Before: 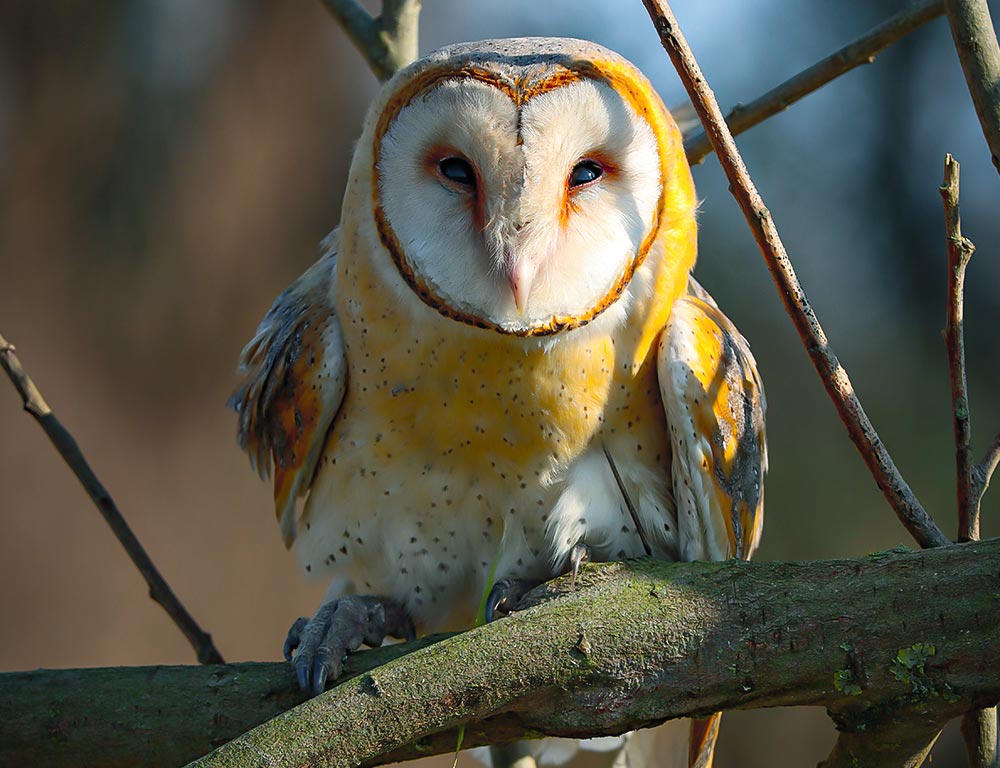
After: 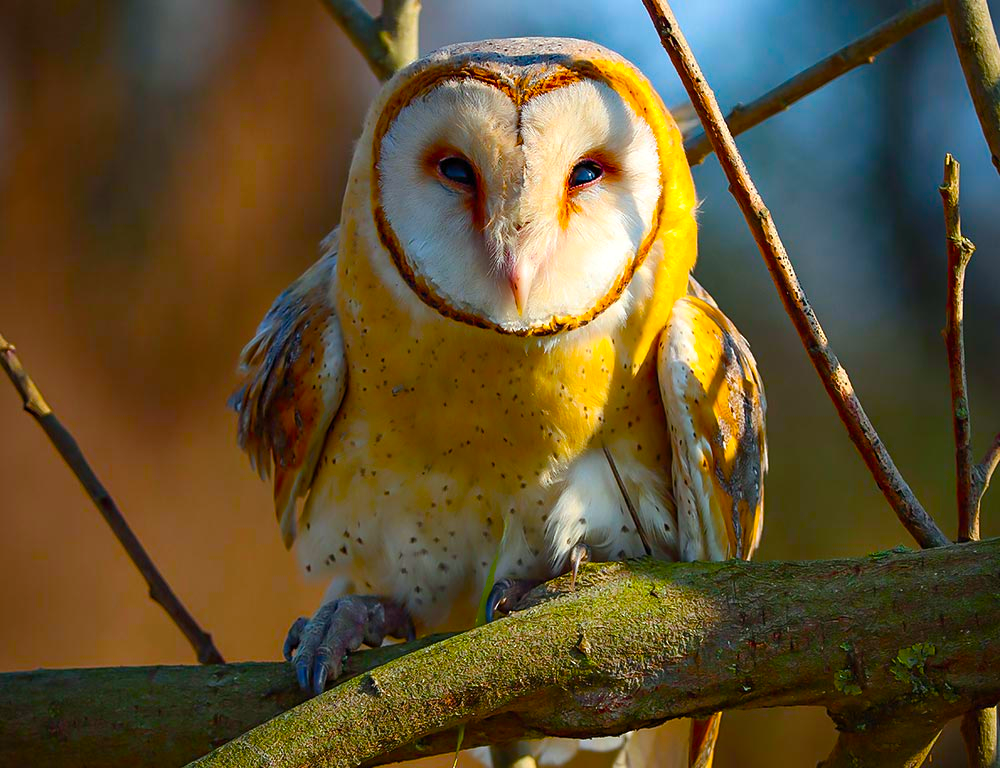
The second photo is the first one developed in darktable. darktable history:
color balance rgb: power › chroma 1.551%, power › hue 27.75°, global offset › hue 171.09°, linear chroma grading › shadows -8.207%, linear chroma grading › global chroma 9.681%, perceptual saturation grading › global saturation 20%, perceptual saturation grading › highlights -24.781%, perceptual saturation grading › shadows 25.826%, global vibrance 59.531%
